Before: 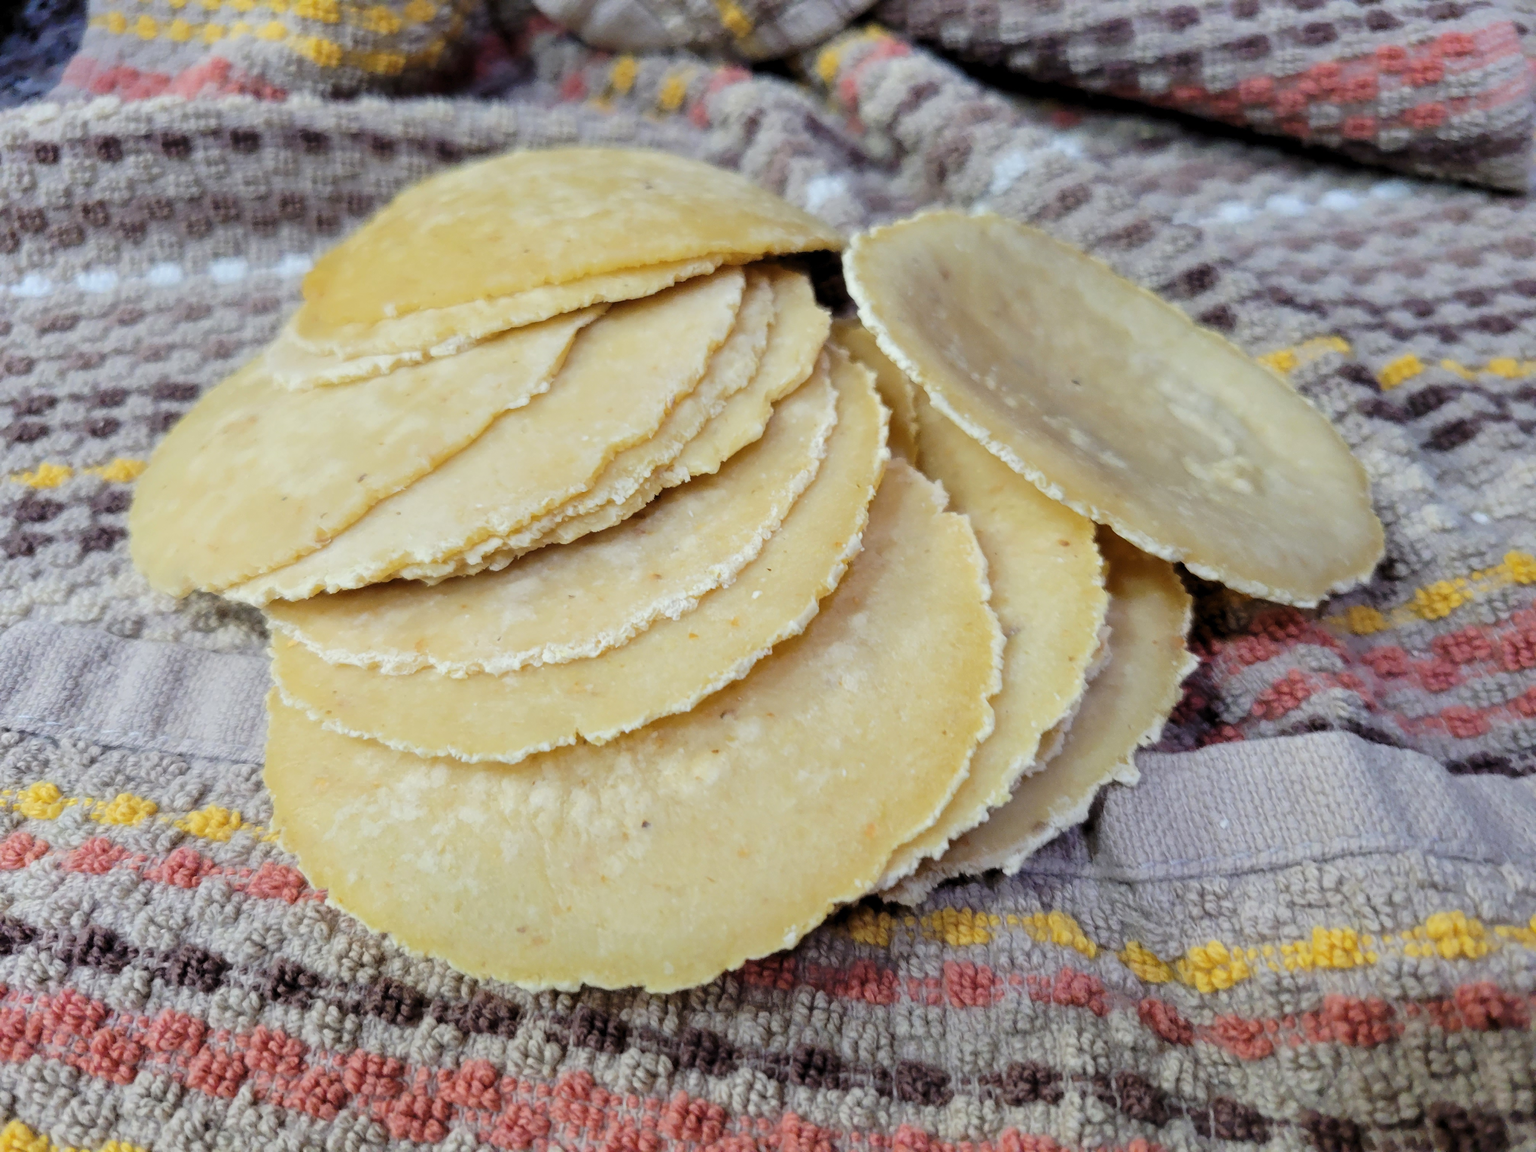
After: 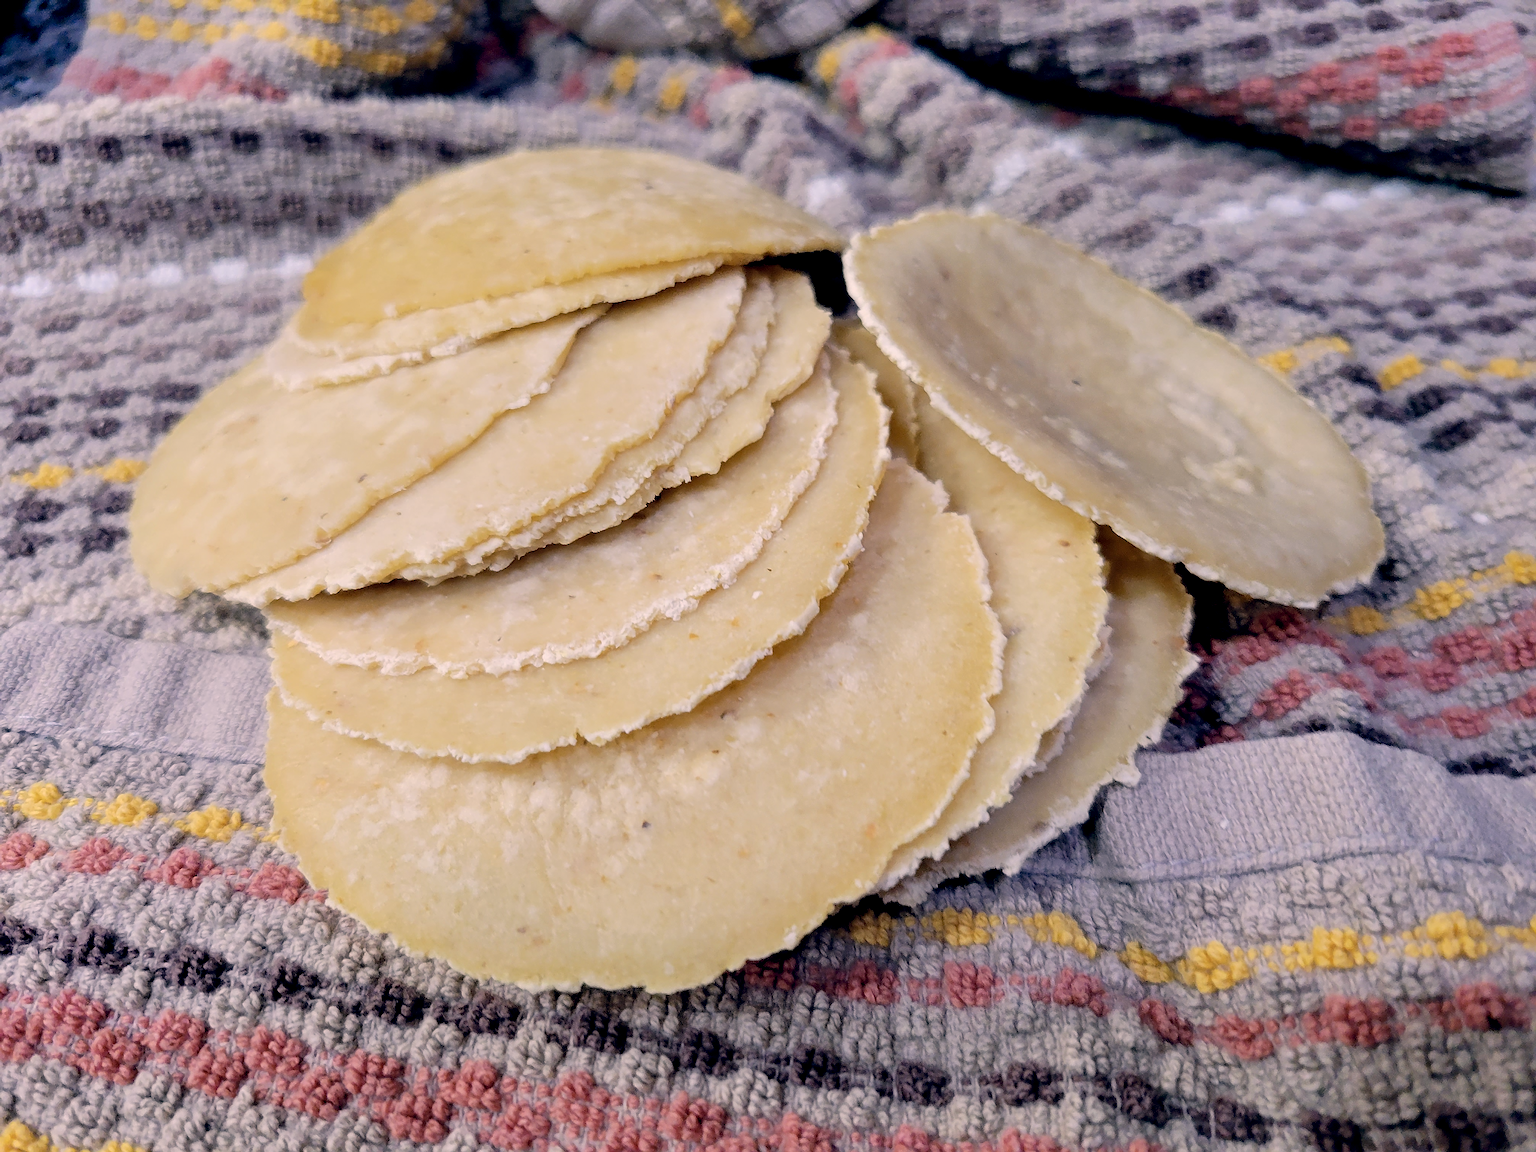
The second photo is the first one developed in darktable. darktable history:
color correction: highlights a* 14.46, highlights b* 5.85, shadows a* -5.53, shadows b* -15.24, saturation 0.85
sharpen: radius 1.4, amount 1.25, threshold 0.7
exposure: black level correction 0.012, compensate highlight preservation false
